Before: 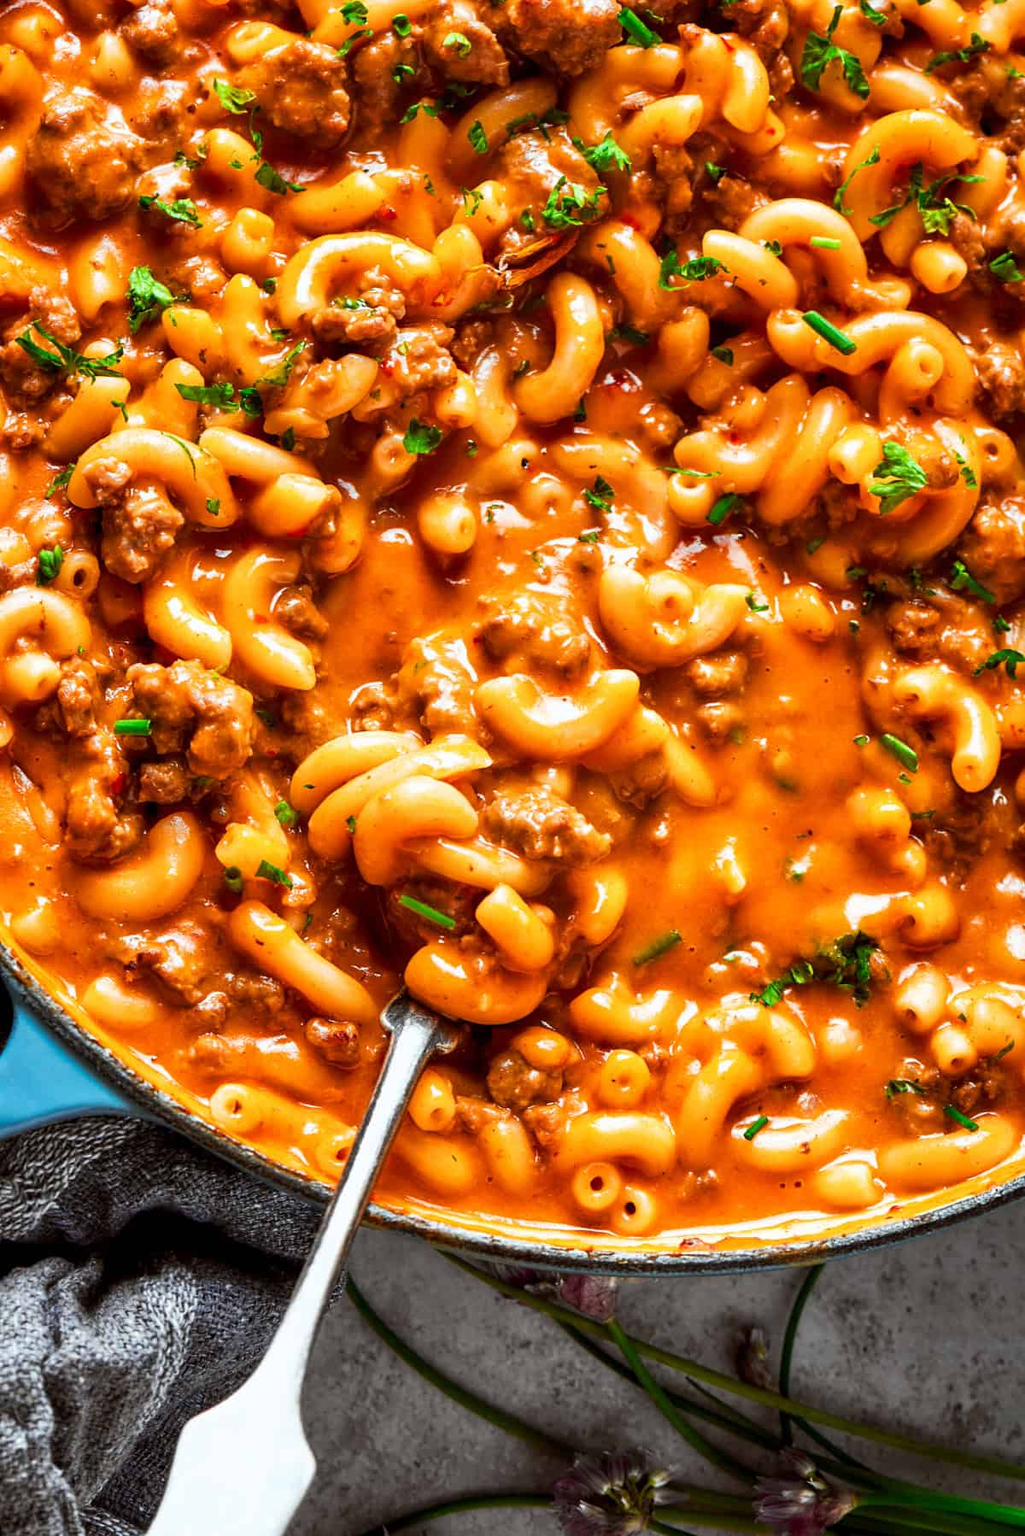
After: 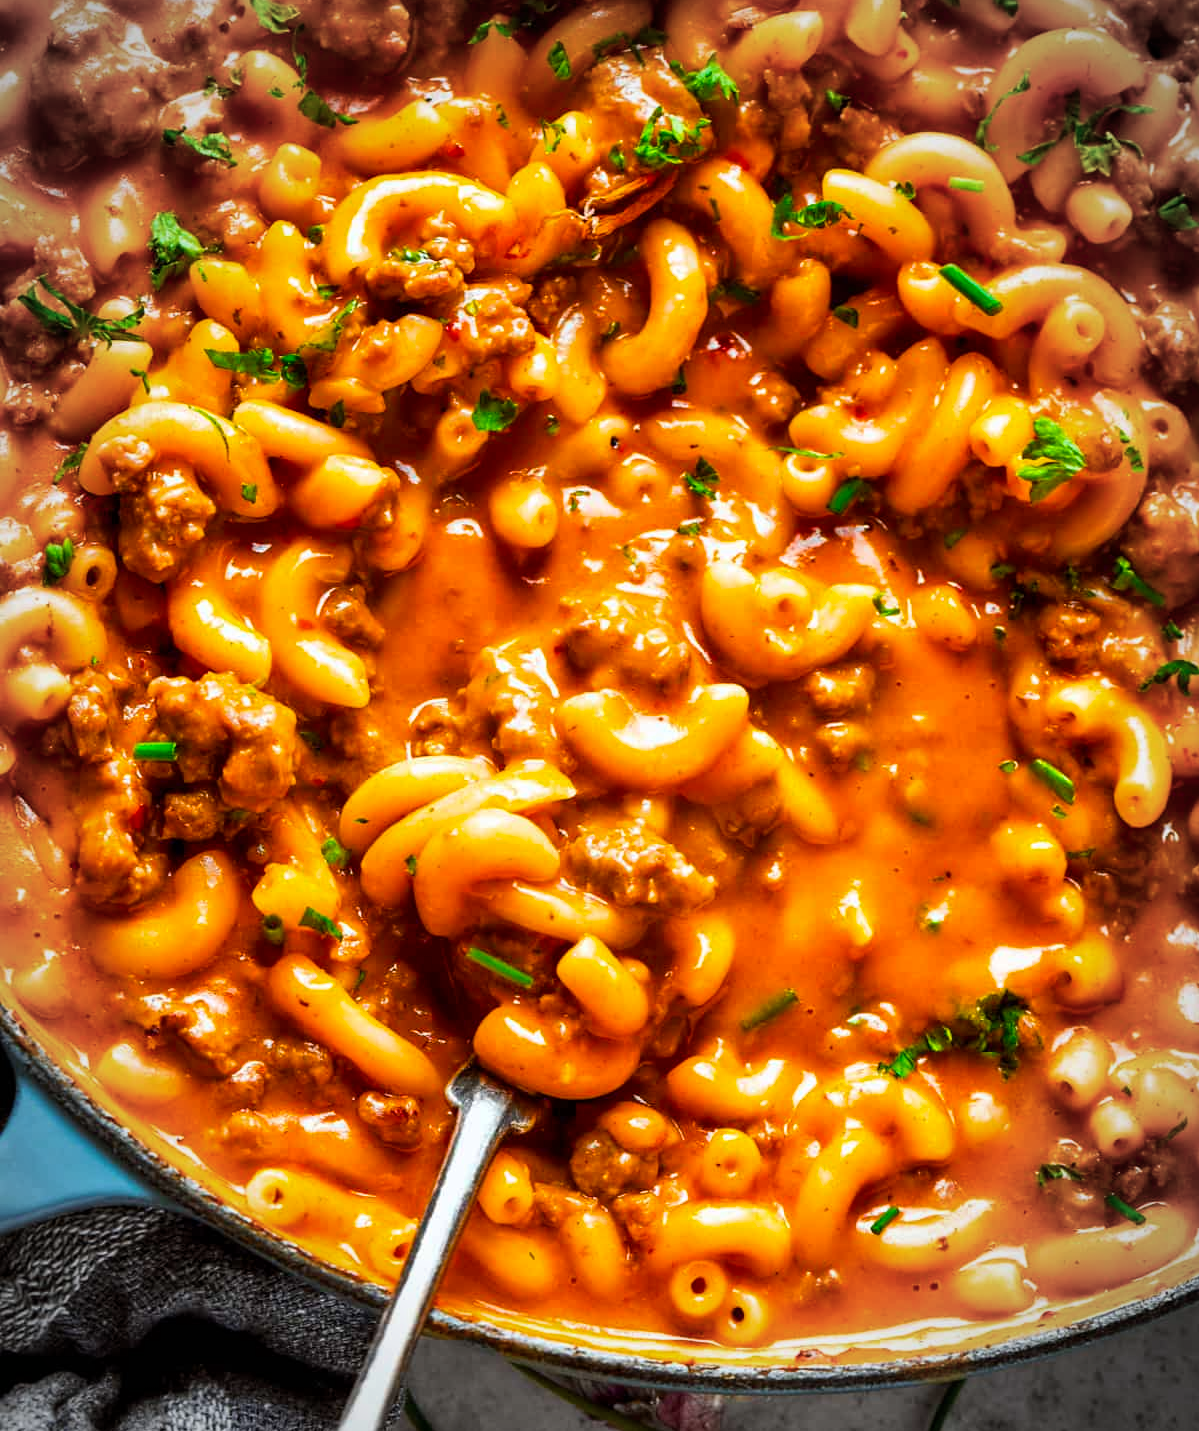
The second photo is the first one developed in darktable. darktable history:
color balance rgb: shadows lift › chroma 0.735%, shadows lift › hue 114.48°, perceptual saturation grading › global saturation 34.414%
vignetting: automatic ratio true
crop and rotate: top 5.649%, bottom 14.754%
